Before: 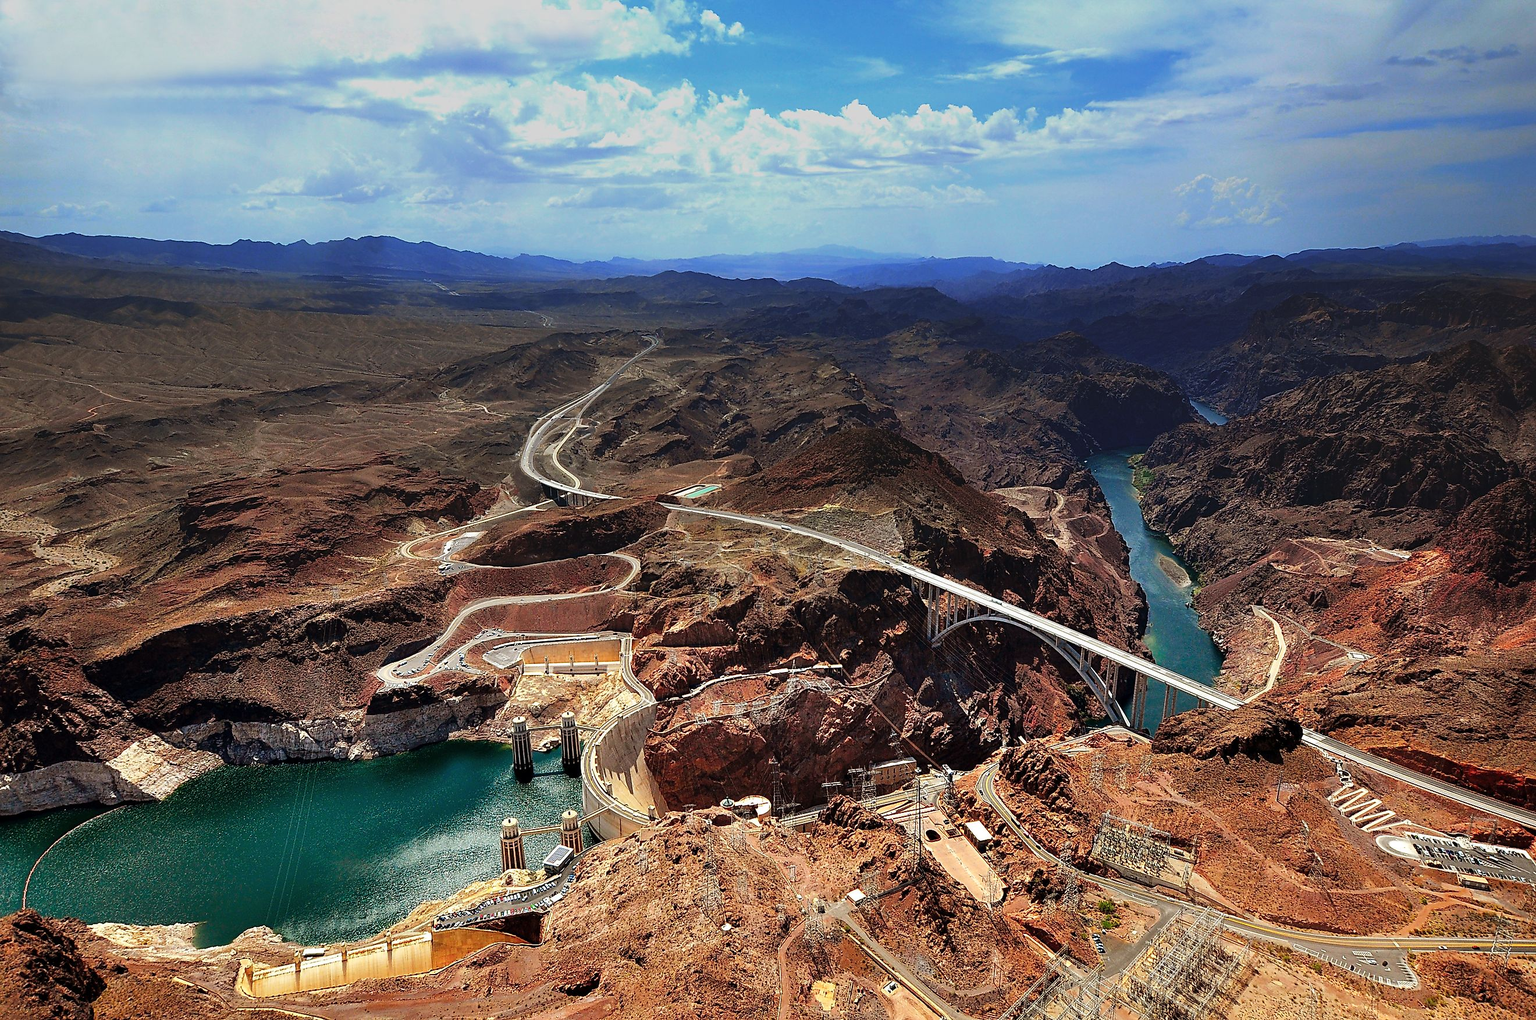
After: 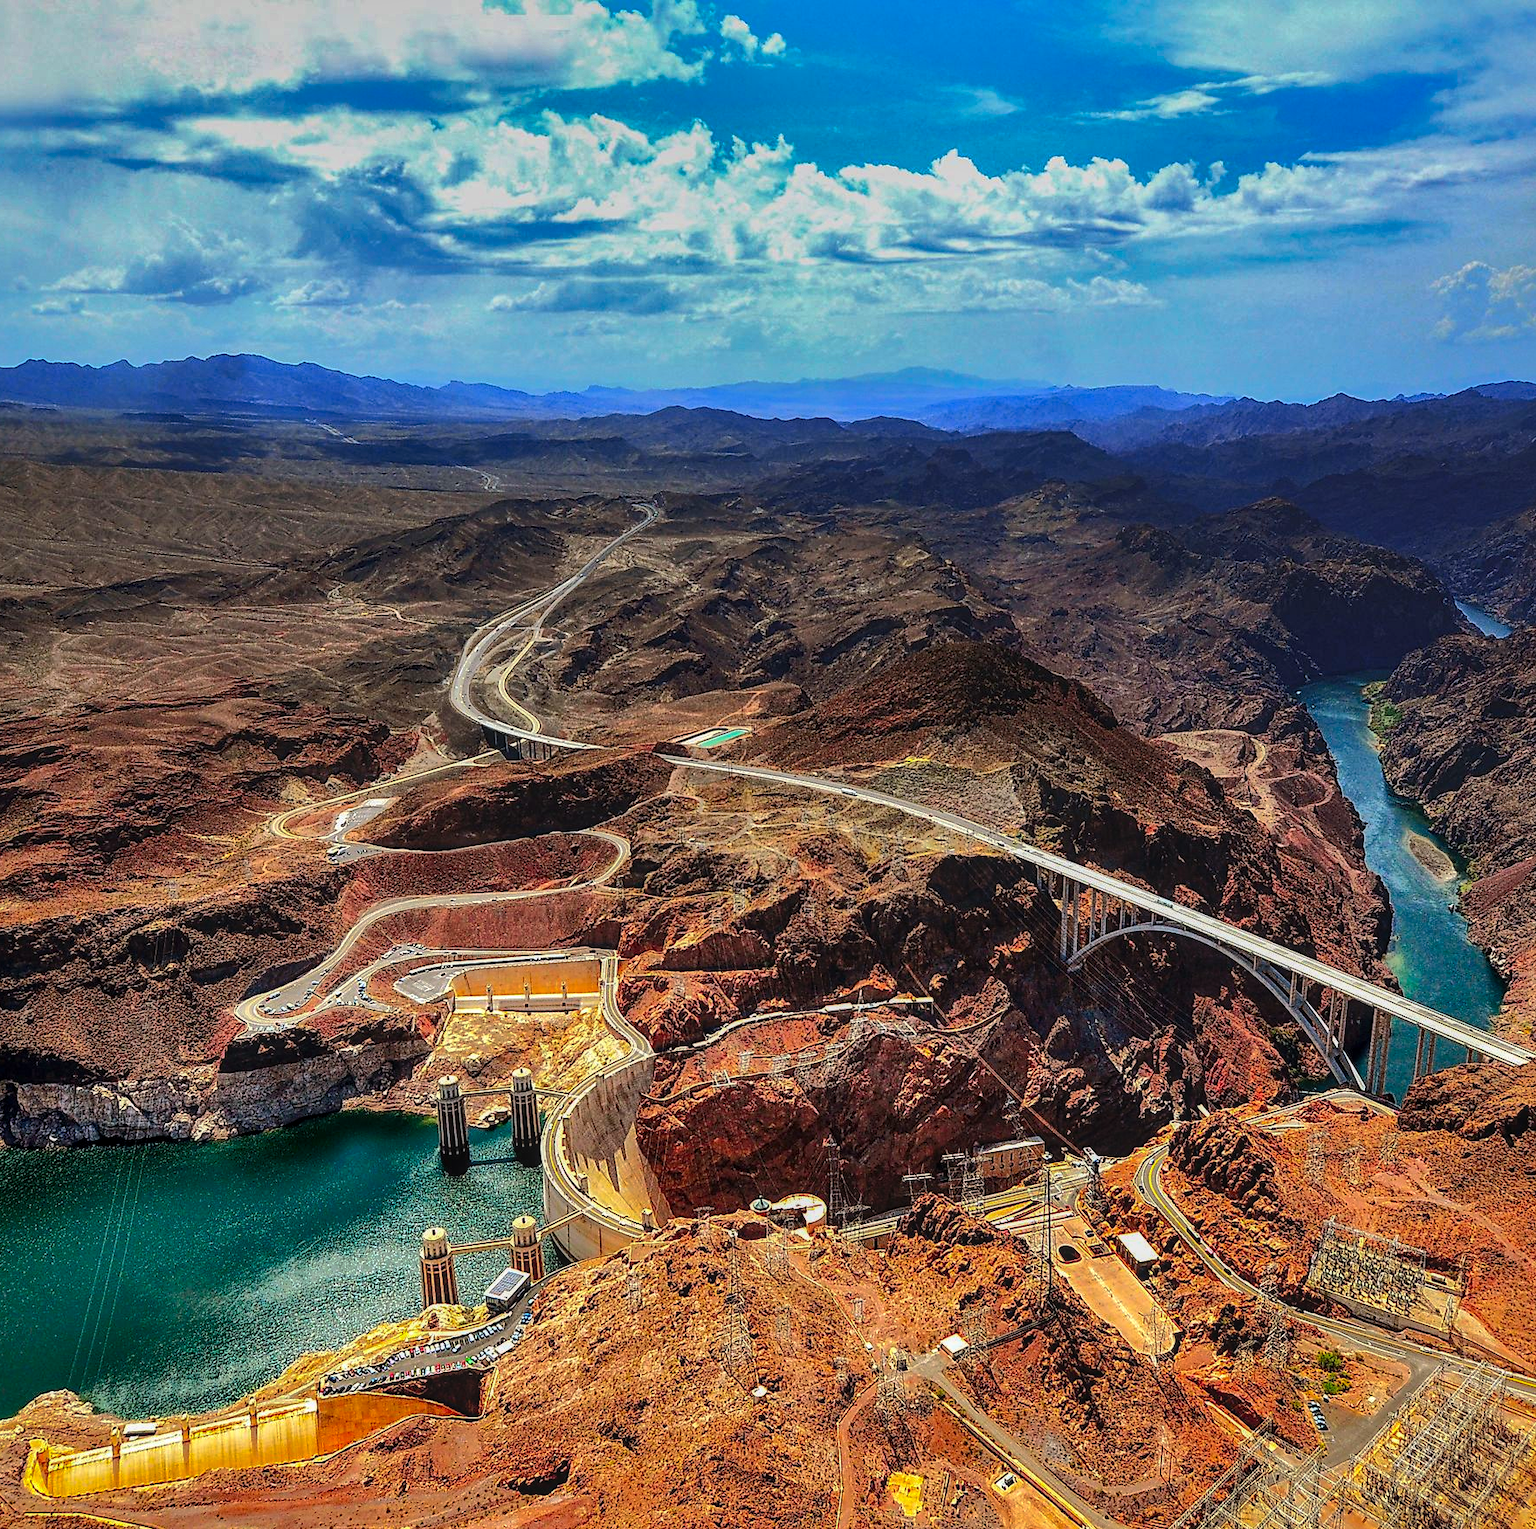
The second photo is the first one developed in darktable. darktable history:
local contrast: highlights 74%, shadows 55%, detail 176%, midtone range 0.207
crop and rotate: left 14.385%, right 18.948%
shadows and highlights: shadows -19.91, highlights -73.15
contrast brightness saturation: contrast 0.23, brightness 0.1, saturation 0.29
